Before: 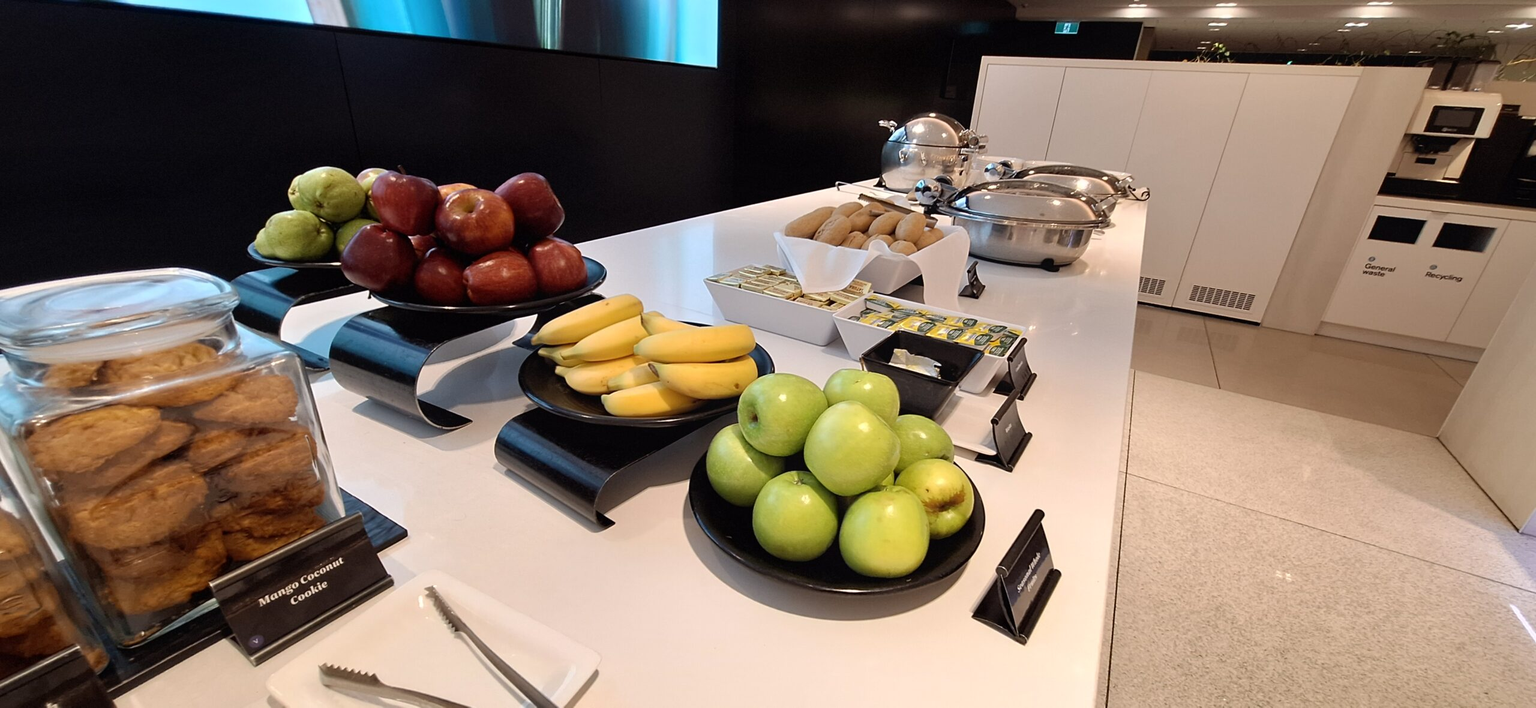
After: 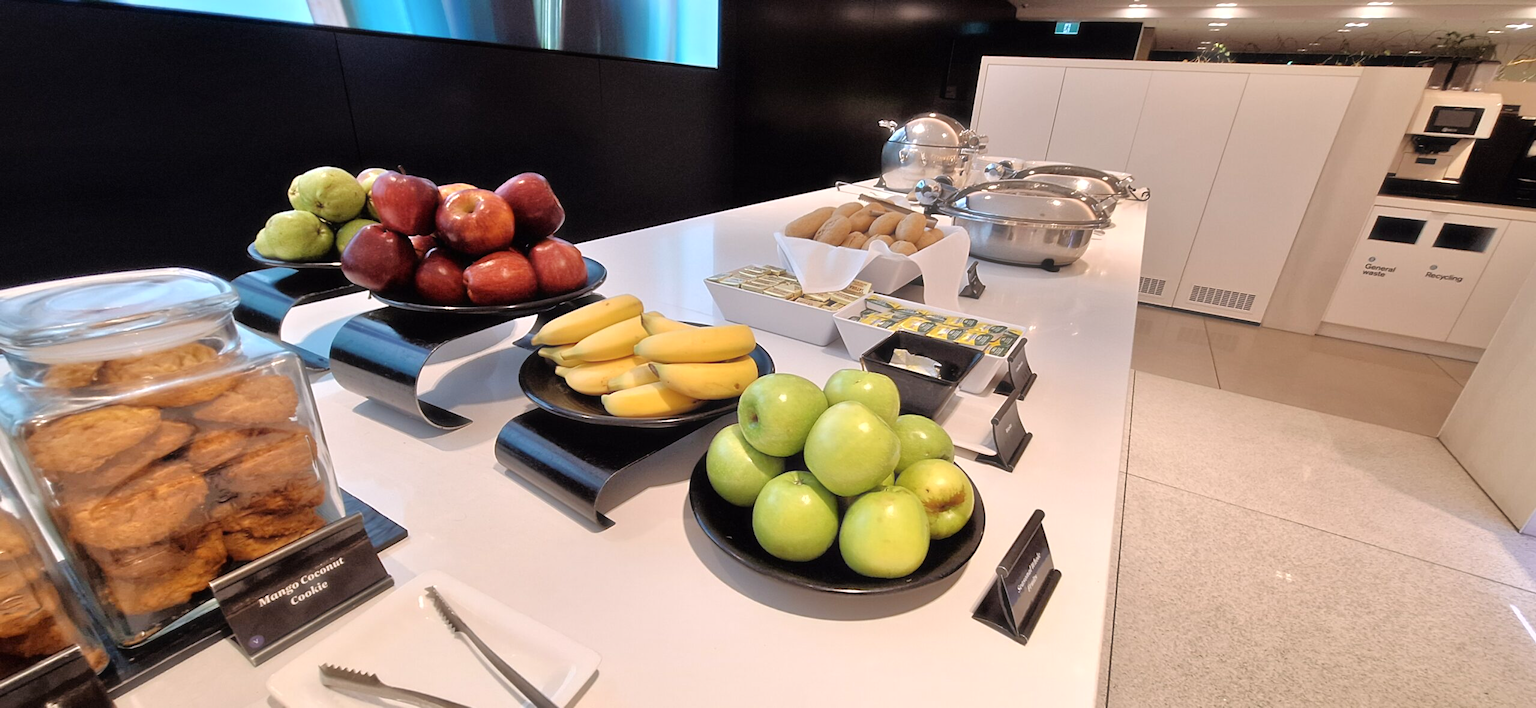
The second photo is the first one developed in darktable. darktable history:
tone equalizer: -7 EV 0.15 EV, -6 EV 0.6 EV, -5 EV 1.15 EV, -4 EV 1.33 EV, -3 EV 1.15 EV, -2 EV 0.6 EV, -1 EV 0.15 EV, mask exposure compensation -0.5 EV
white balance: red 1.009, blue 1.027
haze removal: strength -0.1, adaptive false
